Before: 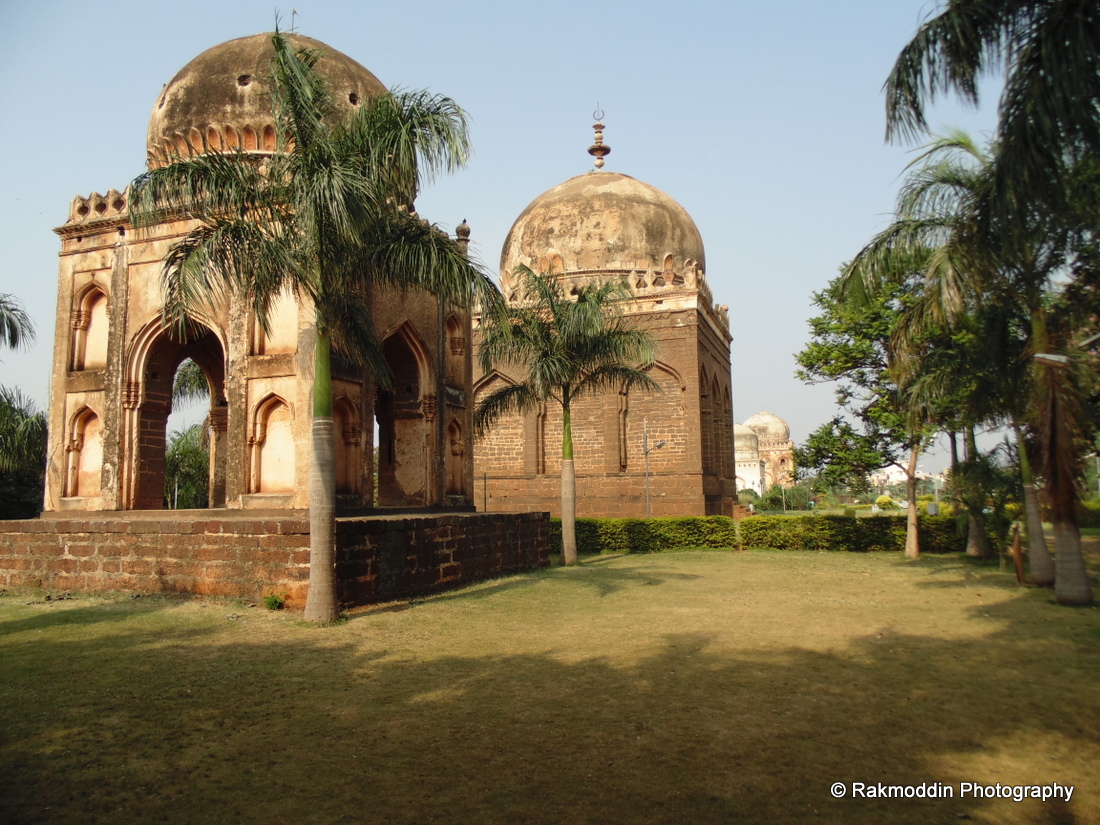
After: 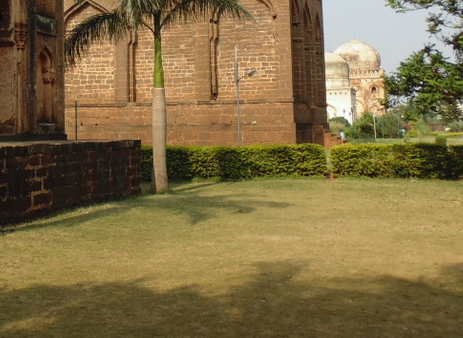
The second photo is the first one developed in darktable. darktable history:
white balance: red 0.982, blue 1.018
crop: left 37.221%, top 45.169%, right 20.63%, bottom 13.777%
